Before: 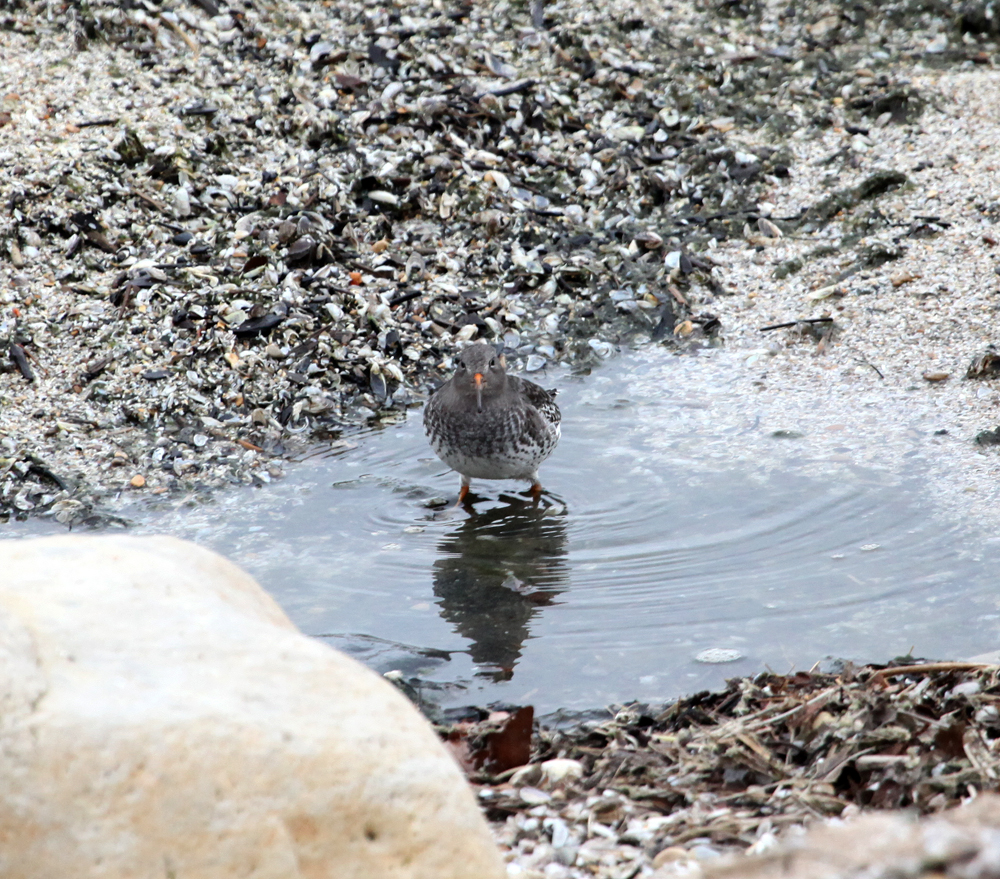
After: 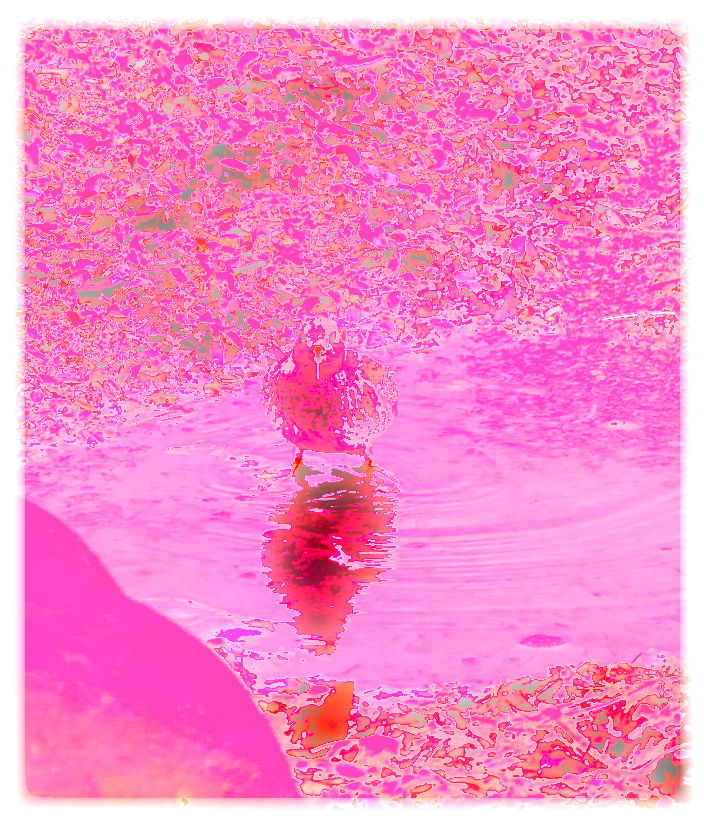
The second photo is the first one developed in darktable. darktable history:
white balance: red 4.26, blue 1.802
bloom: size 5%, threshold 95%, strength 15%
shadows and highlights: low approximation 0.01, soften with gaussian
crop and rotate: angle -3.27°, left 14.277%, top 0.028%, right 10.766%, bottom 0.028%
tone curve: curves: ch0 [(0, 0.01) (0.058, 0.039) (0.159, 0.117) (0.282, 0.327) (0.45, 0.534) (0.676, 0.751) (0.89, 0.919) (1, 1)]; ch1 [(0, 0) (0.094, 0.081) (0.285, 0.299) (0.385, 0.403) (0.447, 0.455) (0.495, 0.496) (0.544, 0.552) (0.589, 0.612) (0.722, 0.728) (1, 1)]; ch2 [(0, 0) (0.257, 0.217) (0.43, 0.421) (0.498, 0.507) (0.531, 0.544) (0.56, 0.579) (0.625, 0.642) (1, 1)], color space Lab, independent channels, preserve colors none
vignetting: fall-off start 93%, fall-off radius 5%, brightness 1, saturation -0.49, automatic ratio true, width/height ratio 1.332, shape 0.04, unbound false
